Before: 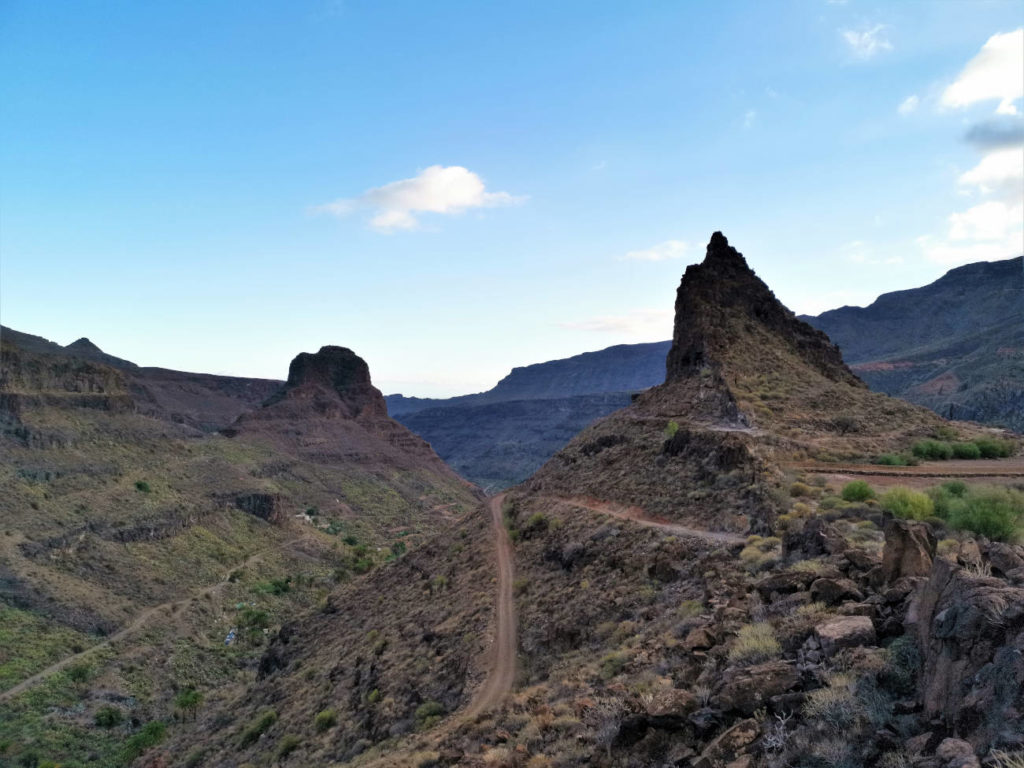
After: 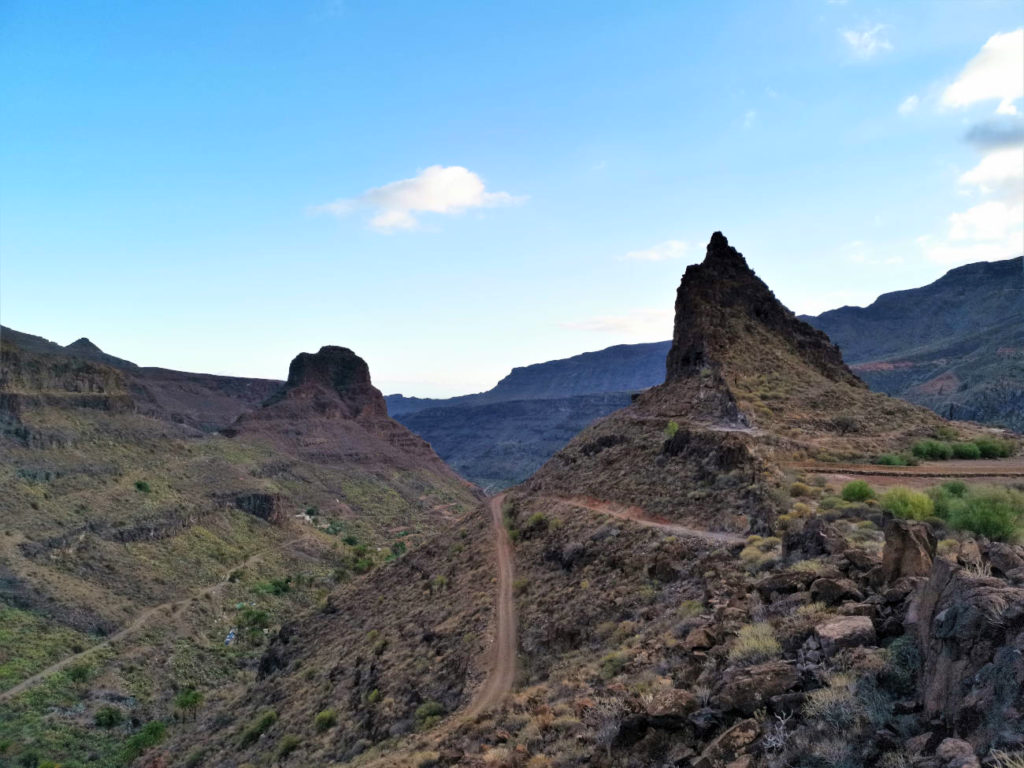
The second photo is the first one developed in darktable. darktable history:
contrast brightness saturation: contrast 0.096, brightness 0.03, saturation 0.085
